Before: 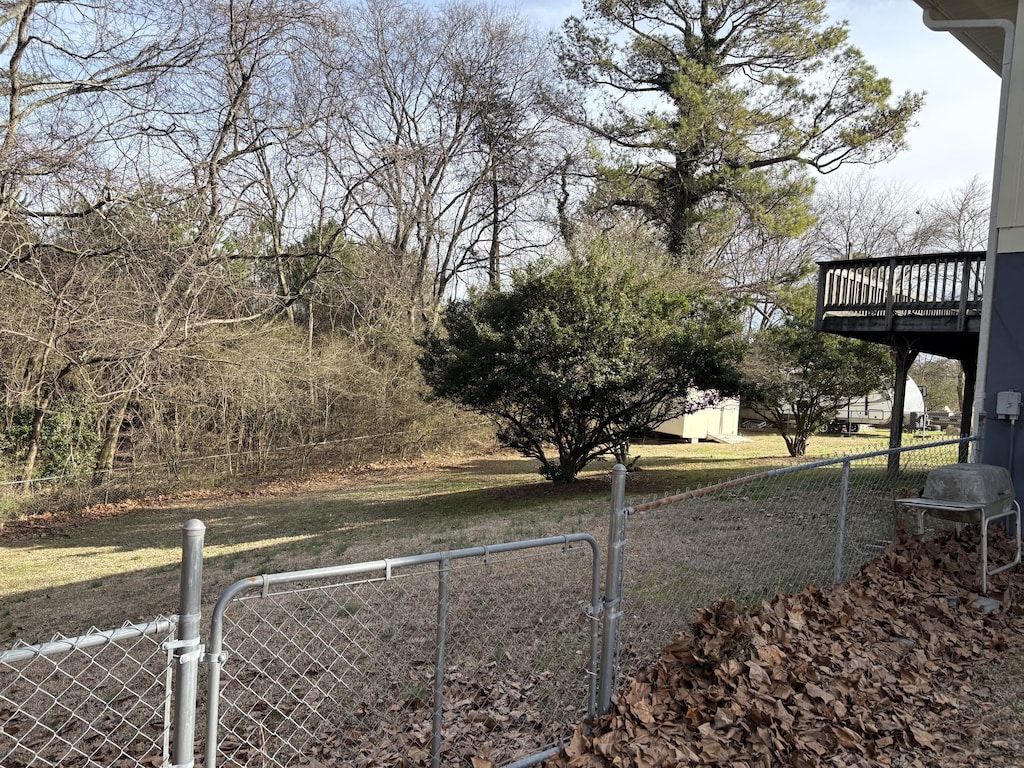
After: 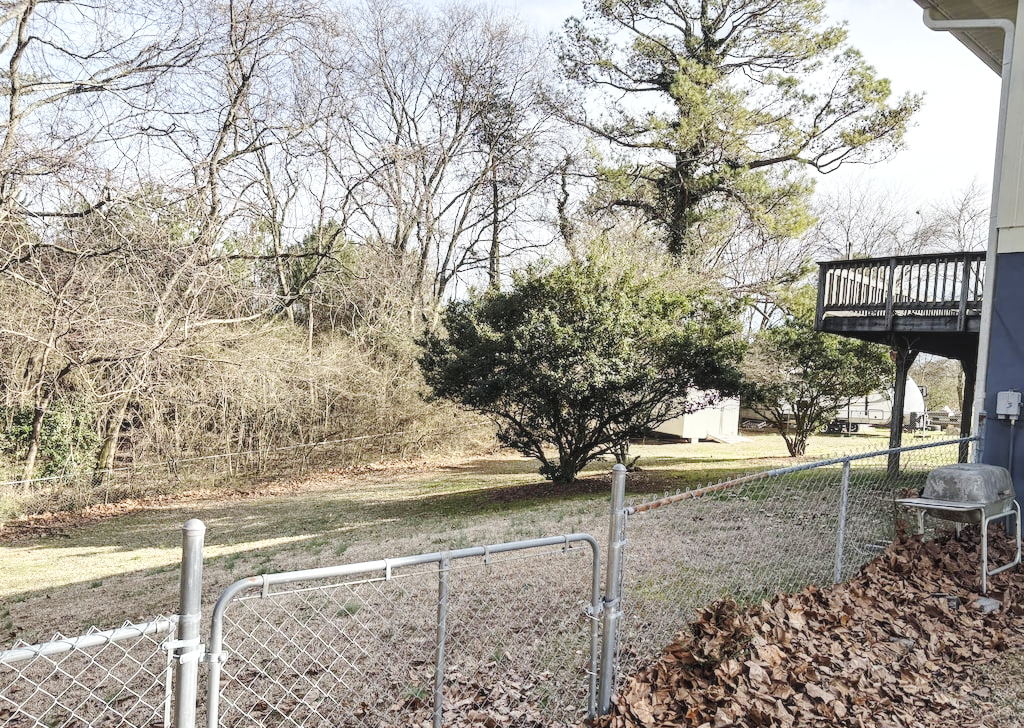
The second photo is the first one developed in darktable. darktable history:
crop and rotate: top 0.007%, bottom 5.136%
base curve: curves: ch0 [(0, 0.007) (0.028, 0.063) (0.121, 0.311) (0.46, 0.743) (0.859, 0.957) (1, 1)], preserve colors none
shadows and highlights: shadows 30.96, highlights 0.302, highlights color adjustment 53.62%, soften with gaussian
local contrast: on, module defaults
